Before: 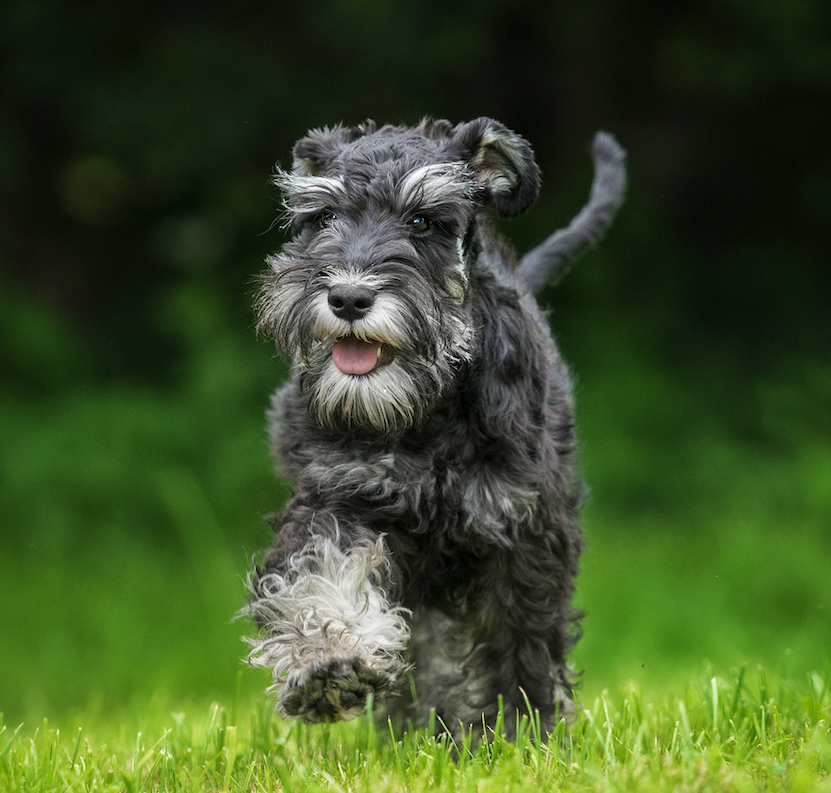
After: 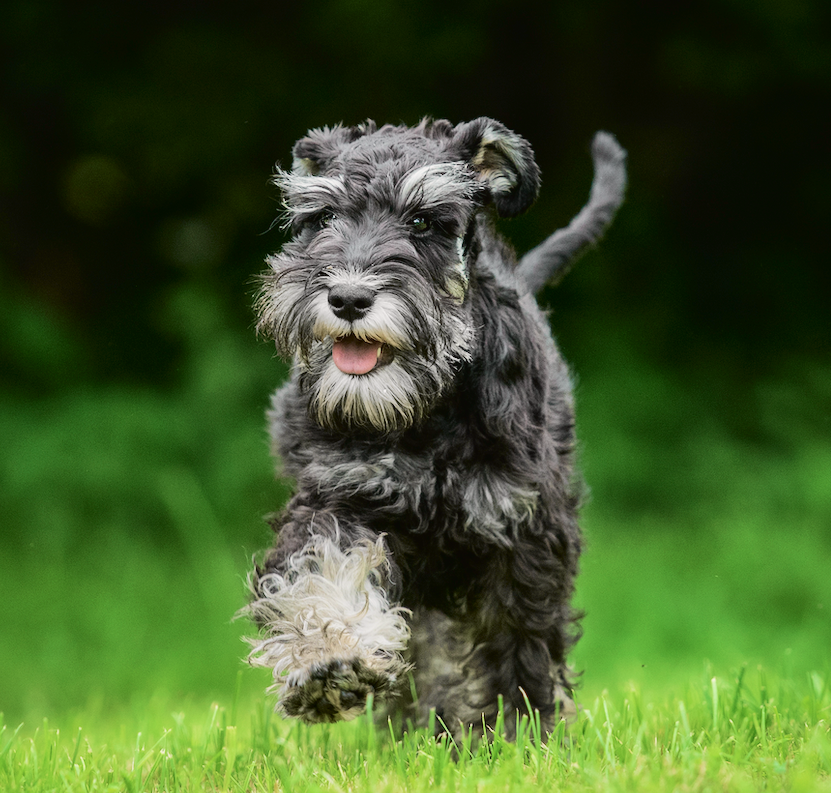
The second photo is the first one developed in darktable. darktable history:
tone curve: curves: ch0 [(0, 0.019) (0.066, 0.043) (0.189, 0.182) (0.359, 0.417) (0.485, 0.576) (0.656, 0.734) (0.851, 0.861) (0.997, 0.959)]; ch1 [(0, 0) (0.179, 0.123) (0.381, 0.36) (0.425, 0.41) (0.474, 0.472) (0.499, 0.501) (0.514, 0.517) (0.571, 0.584) (0.649, 0.677) (0.812, 0.856) (1, 1)]; ch2 [(0, 0) (0.246, 0.214) (0.421, 0.427) (0.459, 0.484) (0.5, 0.504) (0.518, 0.523) (0.529, 0.544) (0.56, 0.581) (0.617, 0.631) (0.744, 0.734) (0.867, 0.821) (0.993, 0.889)], color space Lab, independent channels, preserve colors none
shadows and highlights: radius 334.54, shadows 64.64, highlights 6.08, compress 87.82%, soften with gaussian
